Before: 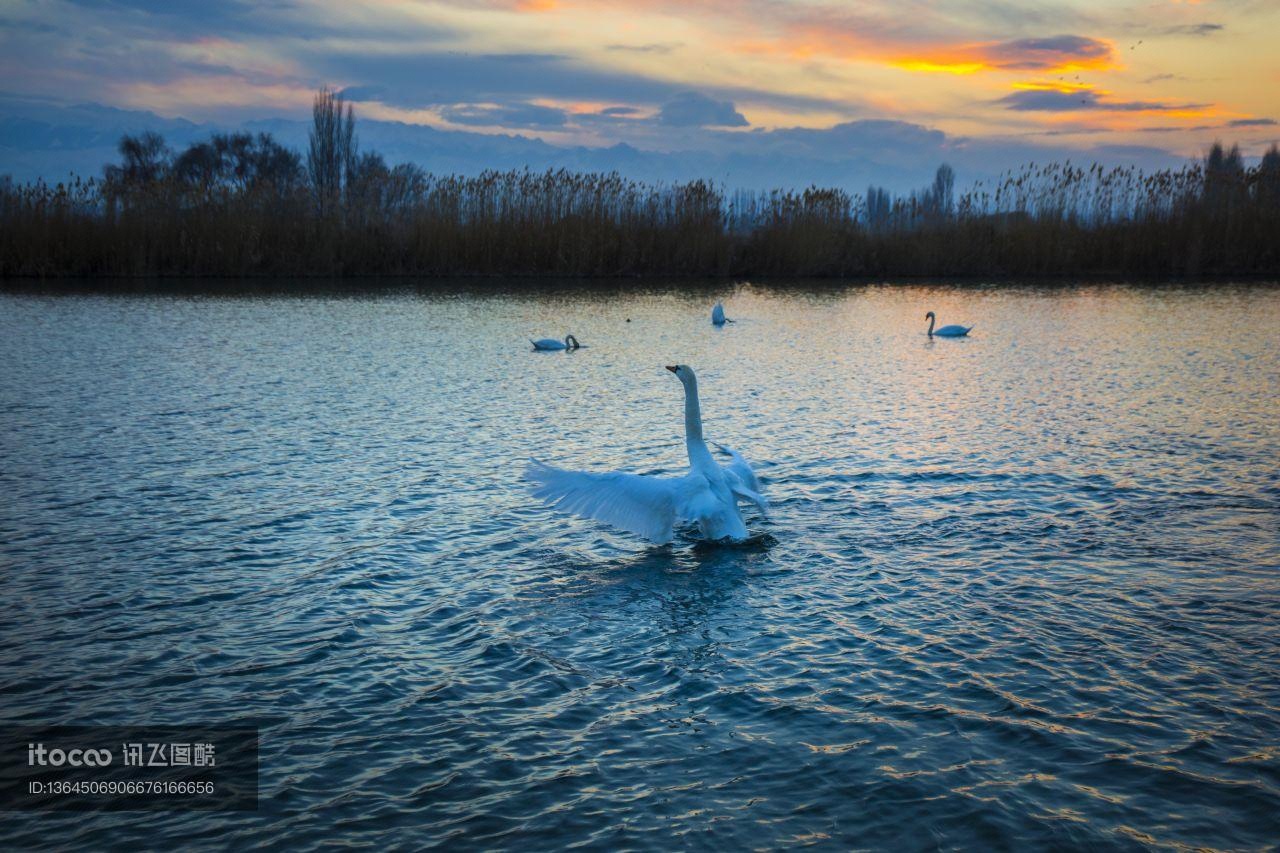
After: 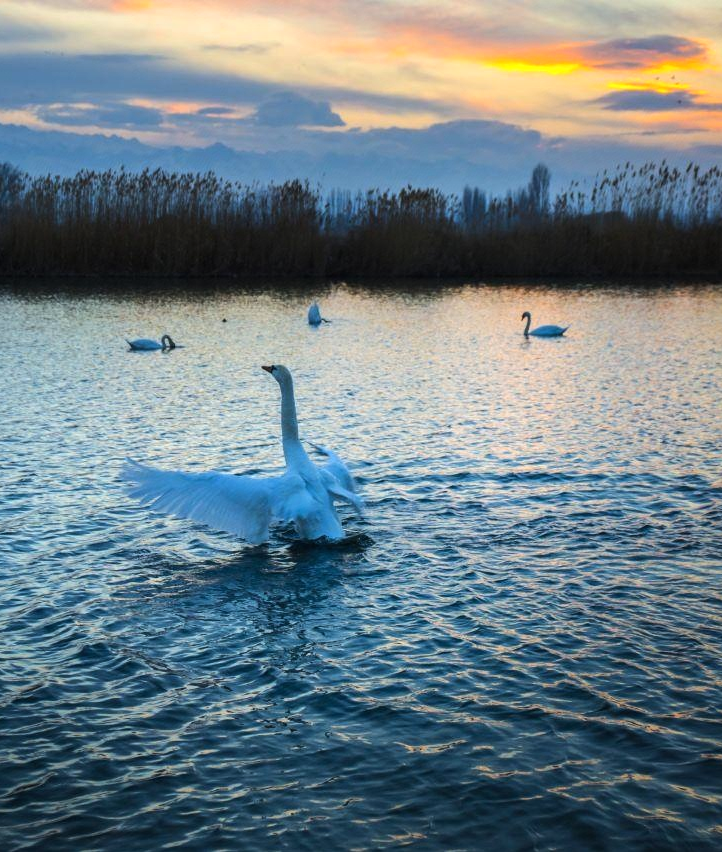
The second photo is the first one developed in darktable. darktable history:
crop: left 31.567%, top 0.008%, right 11.958%
tone equalizer: -8 EV -0.451 EV, -7 EV -0.37 EV, -6 EV -0.313 EV, -5 EV -0.239 EV, -3 EV 0.228 EV, -2 EV 0.34 EV, -1 EV 0.412 EV, +0 EV 0.427 EV, edges refinement/feathering 500, mask exposure compensation -1.57 EV, preserve details no
exposure: exposure -0.018 EV, compensate exposure bias true, compensate highlight preservation false
